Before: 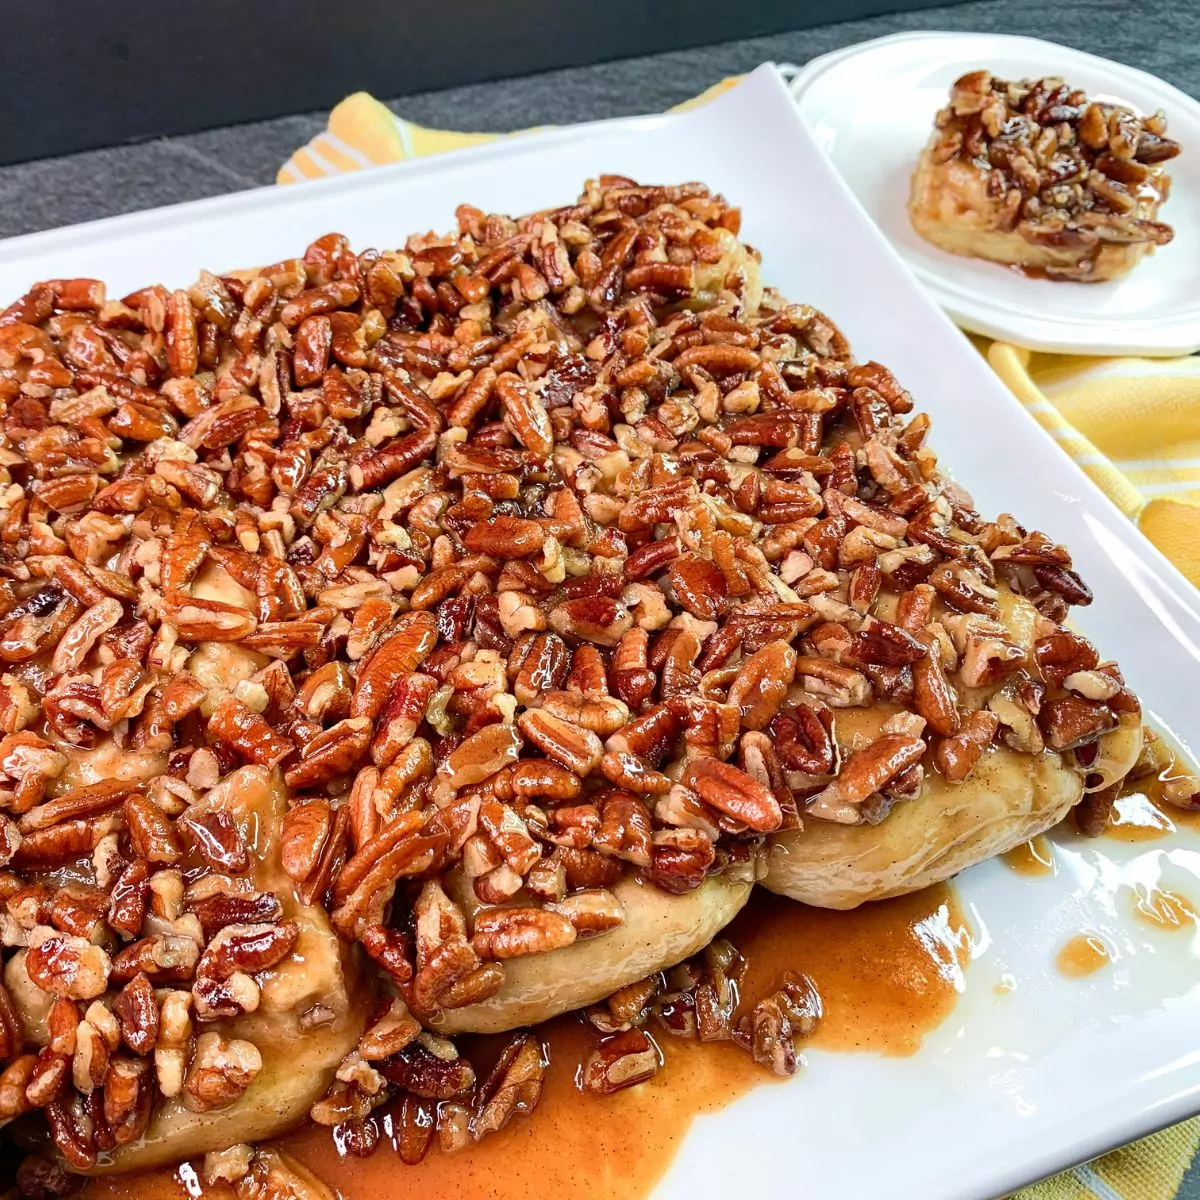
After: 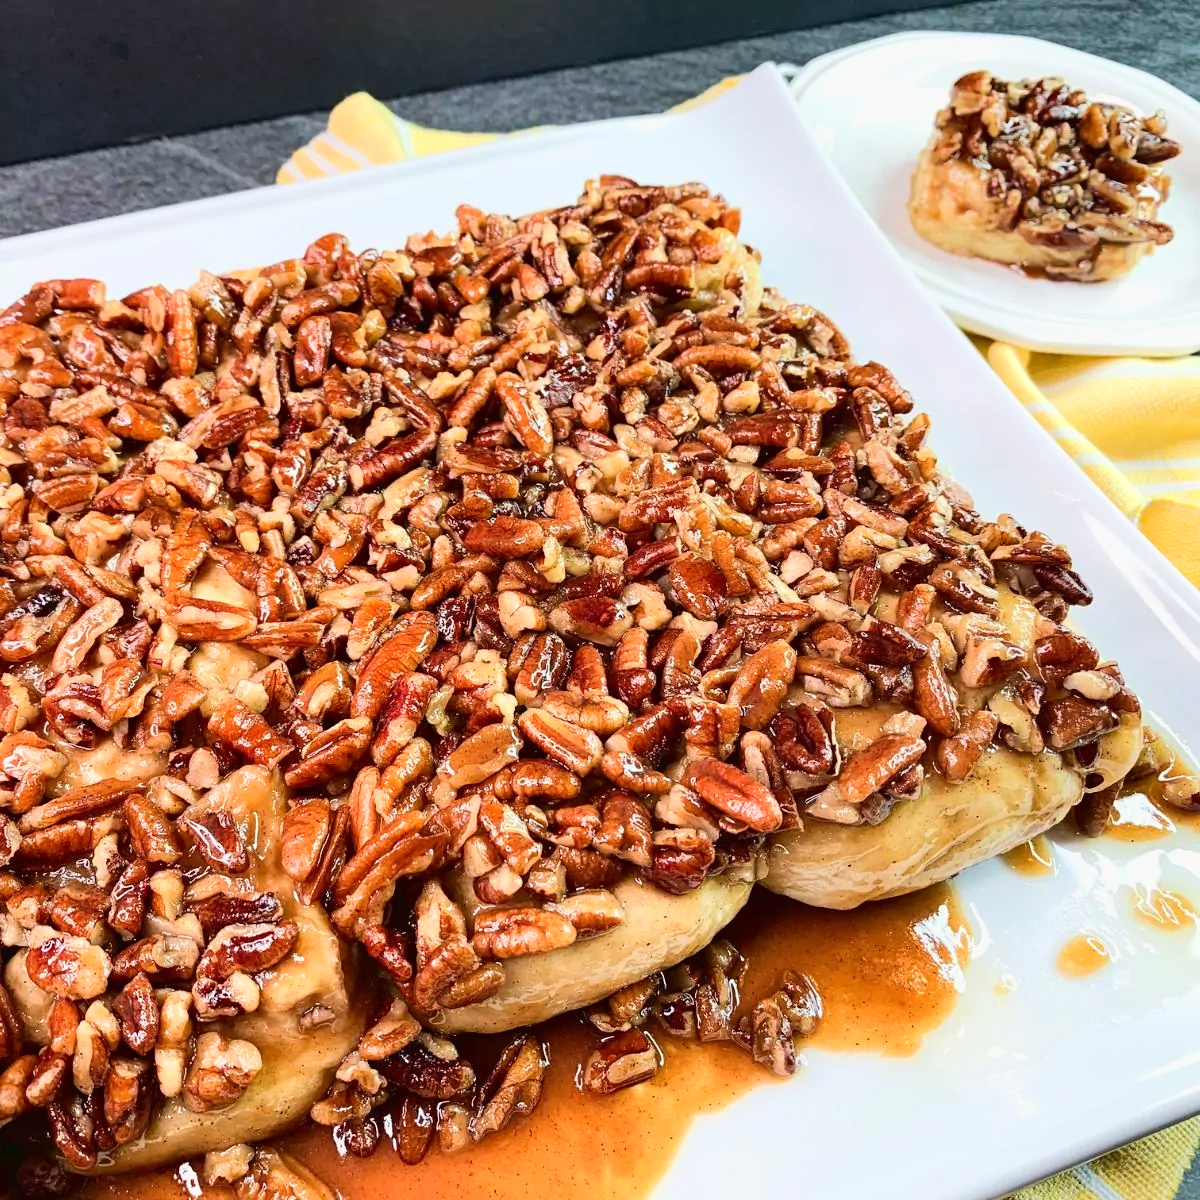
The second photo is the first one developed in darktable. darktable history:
exposure: exposure -0.214 EV, compensate highlight preservation false
tone curve: curves: ch0 [(0, 0.023) (0.087, 0.065) (0.184, 0.168) (0.45, 0.54) (0.57, 0.683) (0.722, 0.825) (0.877, 0.948) (1, 1)]; ch1 [(0, 0) (0.388, 0.369) (0.45, 0.43) (0.505, 0.509) (0.534, 0.528) (0.657, 0.655) (1, 1)]; ch2 [(0, 0) (0.314, 0.223) (0.427, 0.405) (0.5, 0.5) (0.55, 0.566) (0.625, 0.657) (1, 1)]
